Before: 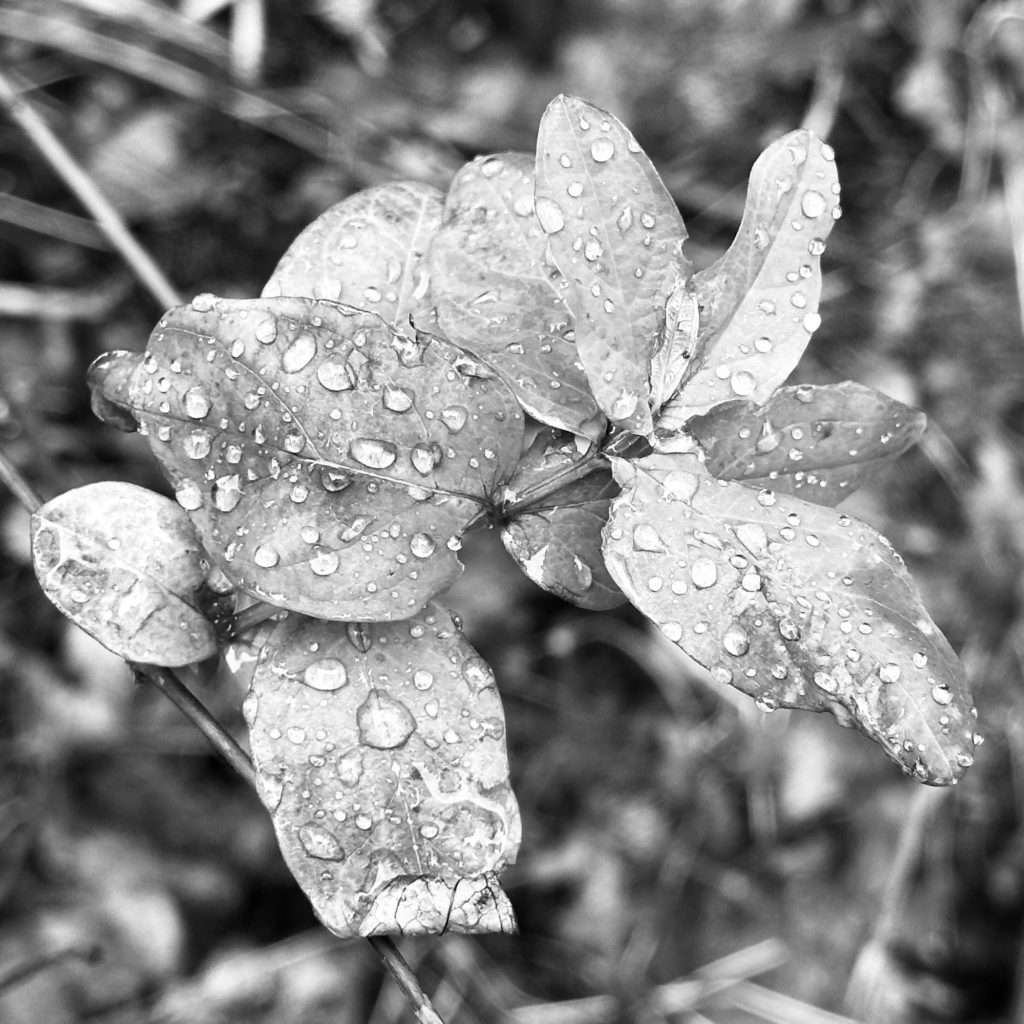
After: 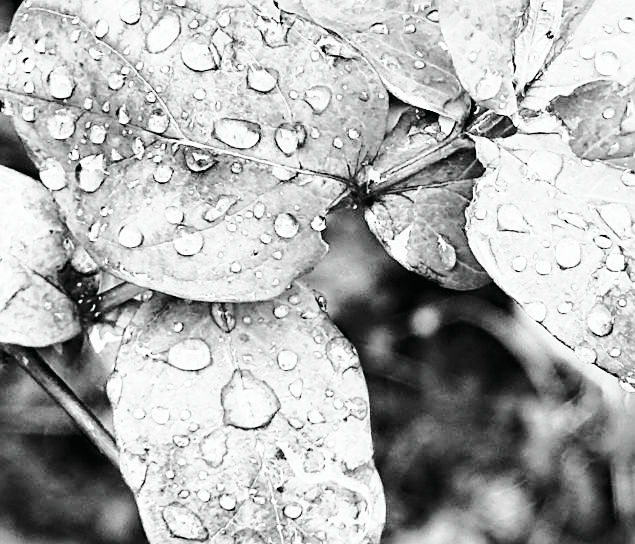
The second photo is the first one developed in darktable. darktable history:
crop: left 13.312%, top 31.28%, right 24.627%, bottom 15.582%
tone curve: curves: ch0 [(0, 0.01) (0.037, 0.032) (0.131, 0.108) (0.275, 0.258) (0.483, 0.512) (0.61, 0.661) (0.696, 0.742) (0.792, 0.834) (0.911, 0.936) (0.997, 0.995)]; ch1 [(0, 0) (0.308, 0.29) (0.425, 0.411) (0.503, 0.502) (0.551, 0.563) (0.683, 0.706) (0.746, 0.77) (1, 1)]; ch2 [(0, 0) (0.246, 0.233) (0.36, 0.352) (0.415, 0.415) (0.485, 0.487) (0.502, 0.502) (0.525, 0.523) (0.545, 0.552) (0.587, 0.6) (0.636, 0.652) (0.711, 0.729) (0.845, 0.855) (0.998, 0.977)], color space Lab, independent channels, preserve colors none
sharpen: on, module defaults
color zones: curves: ch0 [(0.004, 0.306) (0.107, 0.448) (0.252, 0.656) (0.41, 0.398) (0.595, 0.515) (0.768, 0.628)]; ch1 [(0.07, 0.323) (0.151, 0.452) (0.252, 0.608) (0.346, 0.221) (0.463, 0.189) (0.61, 0.368) (0.735, 0.395) (0.921, 0.412)]; ch2 [(0, 0.476) (0.132, 0.512) (0.243, 0.512) (0.397, 0.48) (0.522, 0.376) (0.634, 0.536) (0.761, 0.46)]
color calibration: output gray [0.23, 0.37, 0.4, 0], gray › normalize channels true, illuminant same as pipeline (D50), adaptation XYZ, x 0.346, y 0.359, gamut compression 0
base curve: curves: ch0 [(0, 0) (0.028, 0.03) (0.121, 0.232) (0.46, 0.748) (0.859, 0.968) (1, 1)]
haze removal: strength 0.29, distance 0.25, compatibility mode true, adaptive false
